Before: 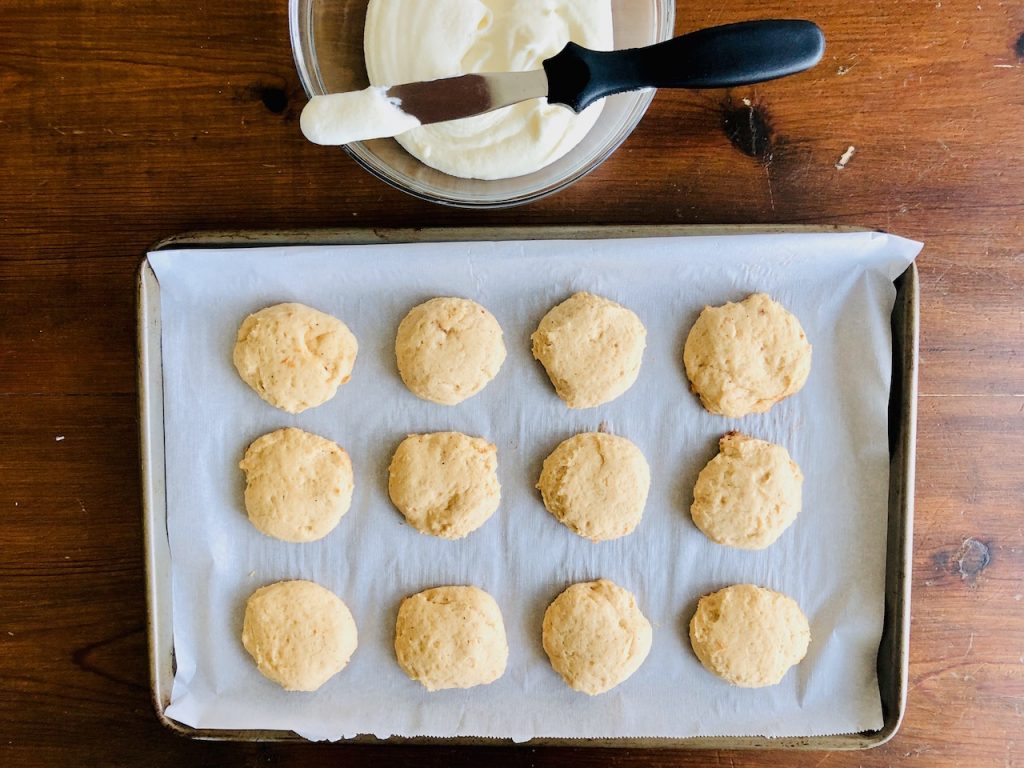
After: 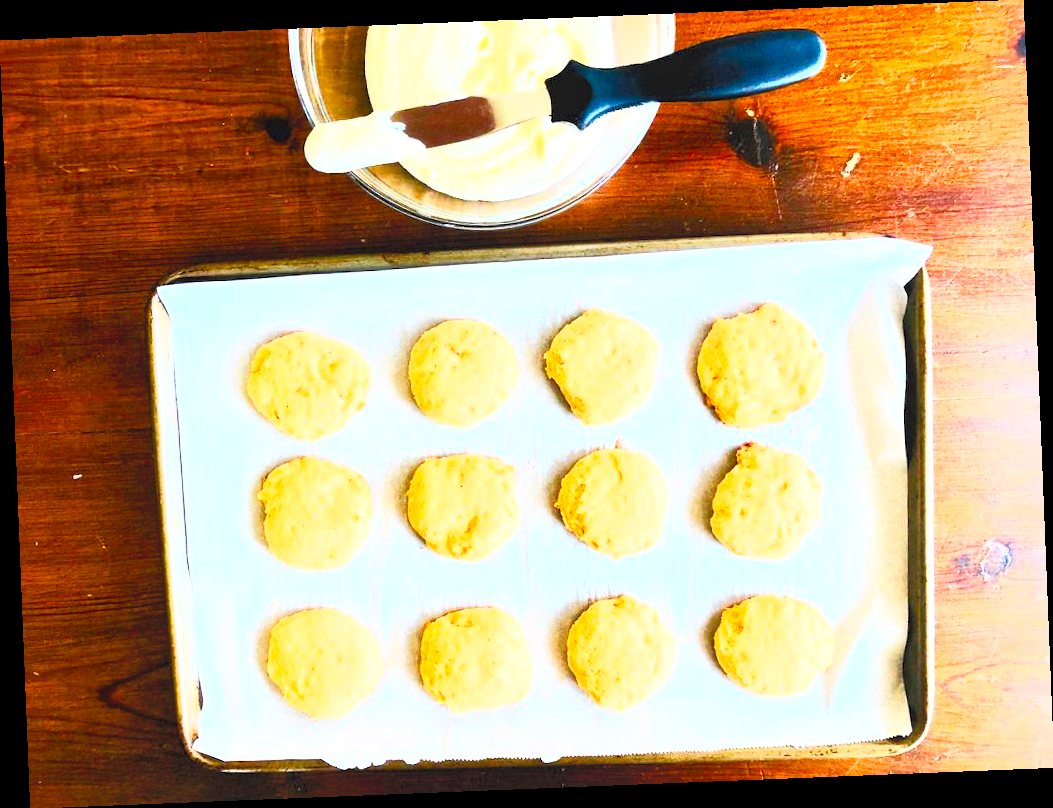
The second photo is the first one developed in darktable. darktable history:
global tonemap: drago (1, 100), detail 1
rotate and perspective: rotation -2.29°, automatic cropping off
color balance rgb: perceptual saturation grading › global saturation 20%, perceptual saturation grading › highlights -25%, perceptual saturation grading › shadows 25%
contrast brightness saturation: contrast 1, brightness 1, saturation 1
